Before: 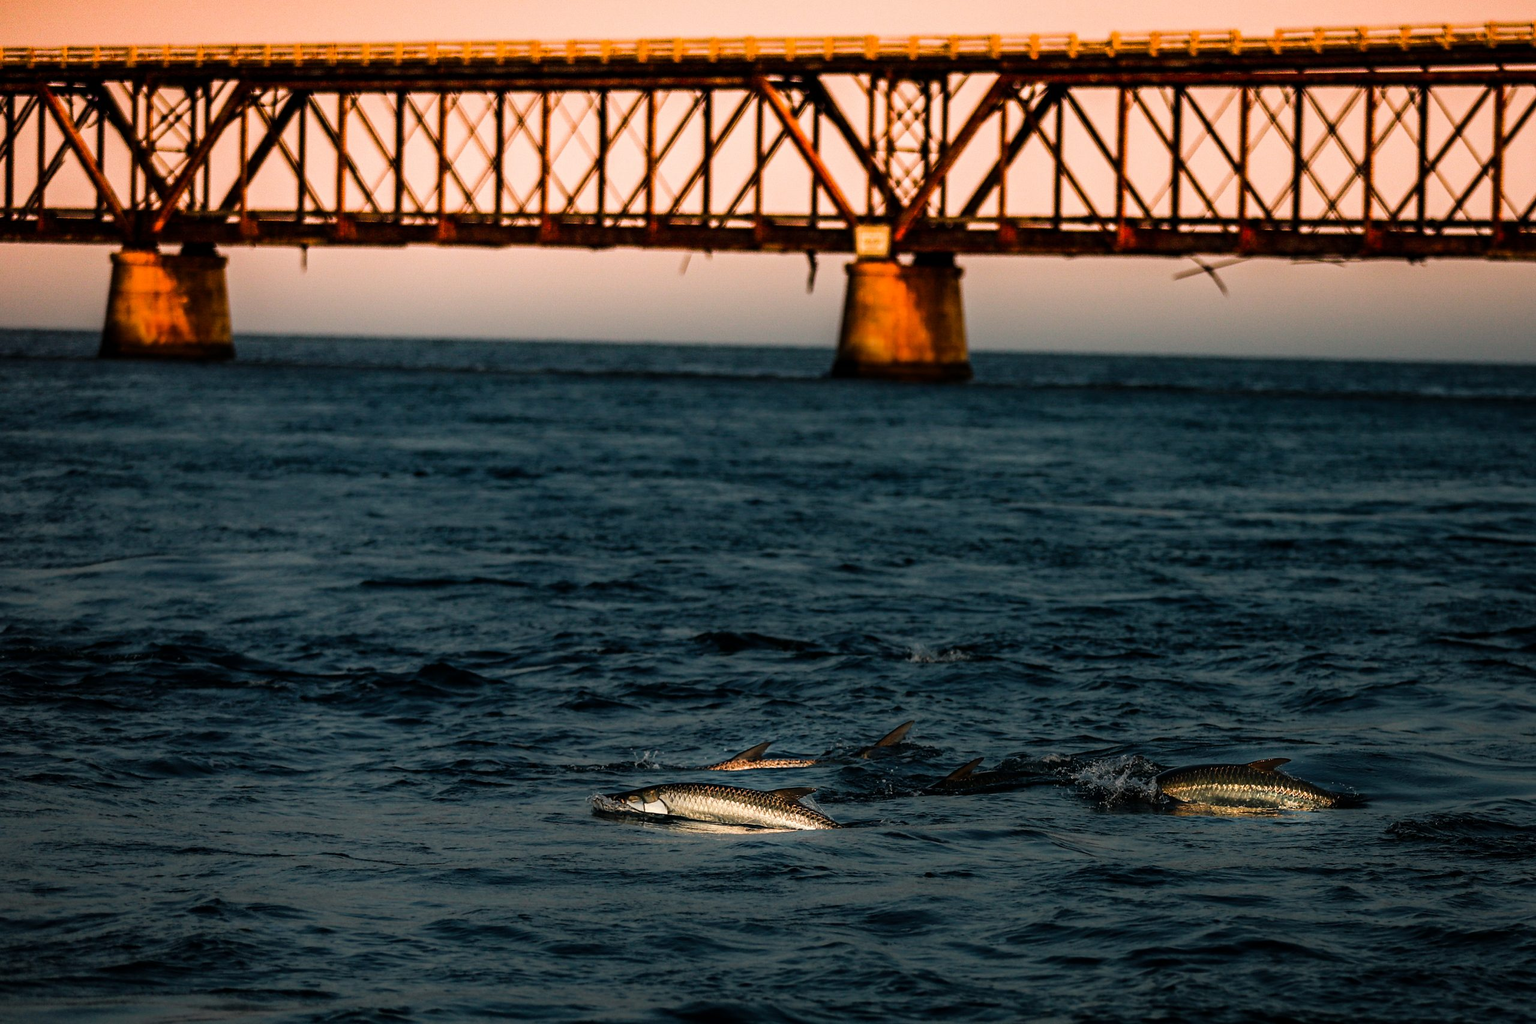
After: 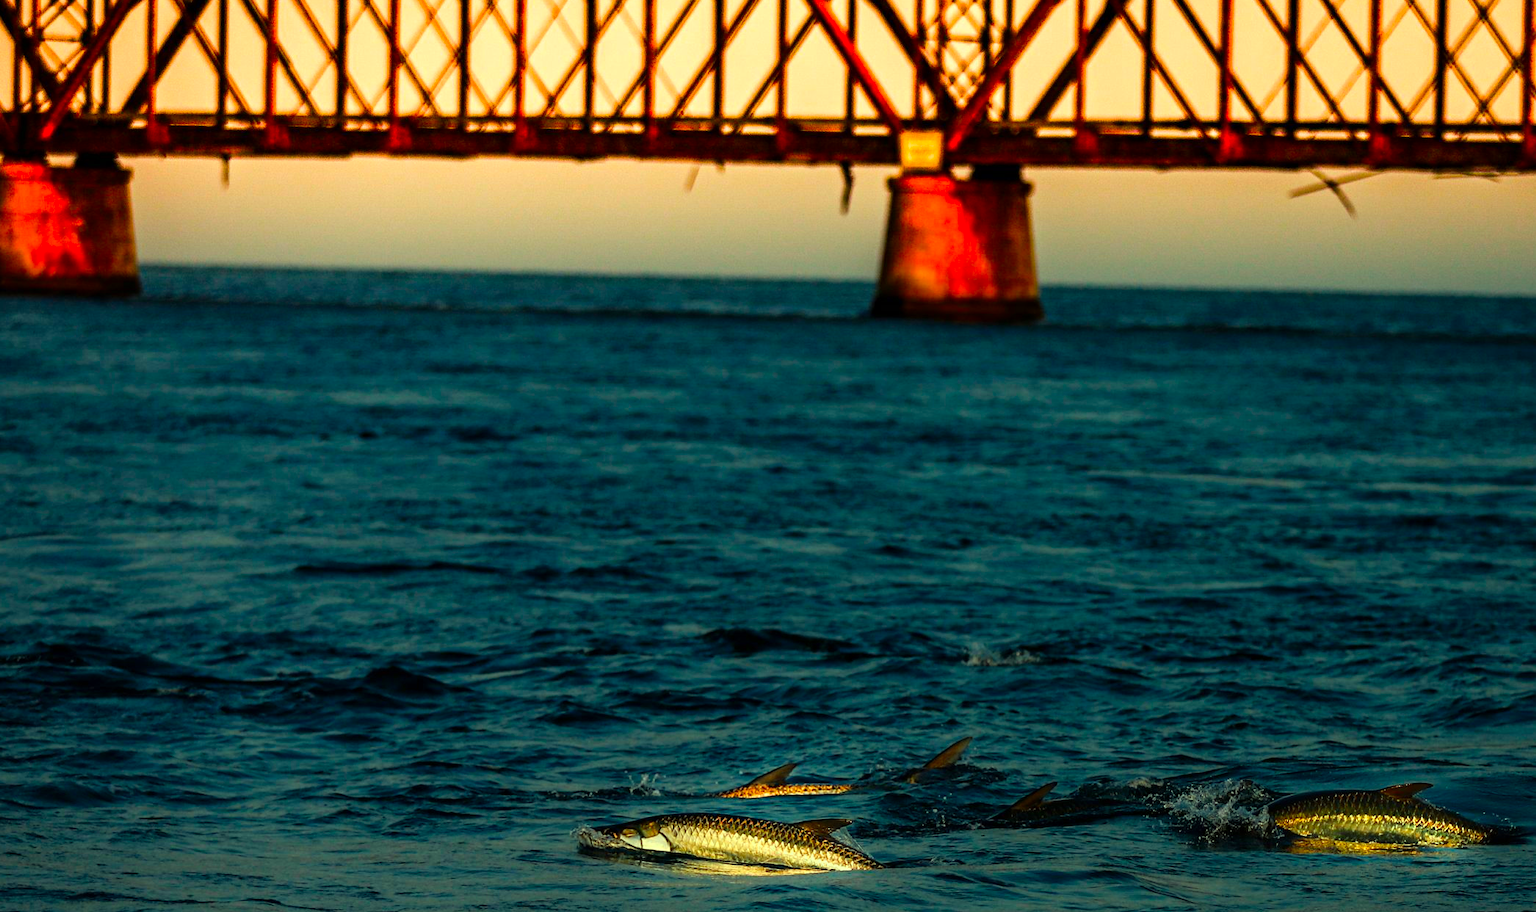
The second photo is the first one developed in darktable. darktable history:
exposure: exposure 0.201 EV, compensate highlight preservation false
color correction: highlights a* -10.79, highlights b* 9.96, saturation 1.72
crop: left 7.816%, top 11.589%, right 10.348%, bottom 15.387%
